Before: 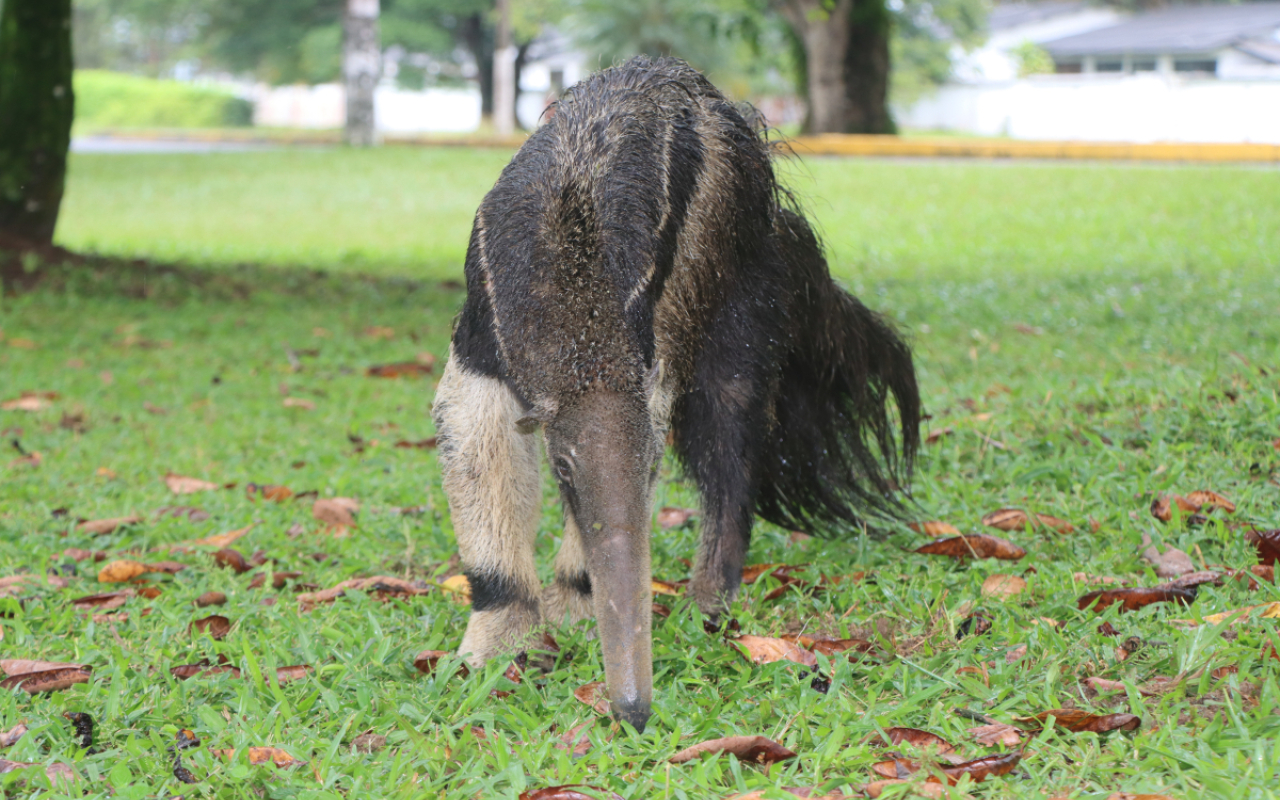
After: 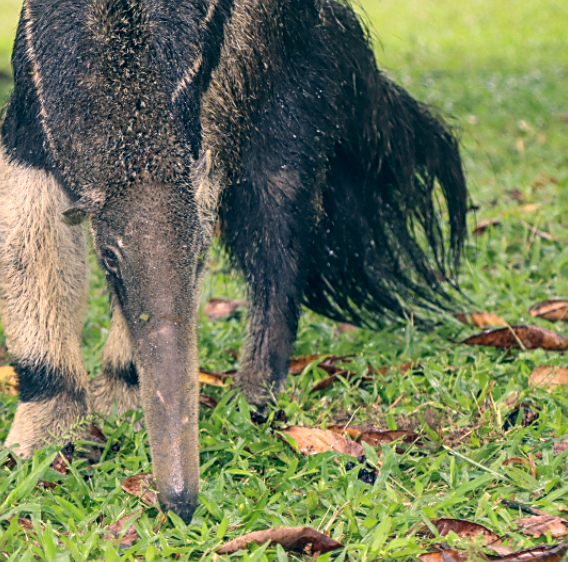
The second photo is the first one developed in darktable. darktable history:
crop: left 35.432%, top 26.233%, right 20.145%, bottom 3.432%
shadows and highlights: soften with gaussian
color correction: highlights a* 10.32, highlights b* 14.66, shadows a* -9.59, shadows b* -15.02
local contrast: detail 140%
sharpen: on, module defaults
